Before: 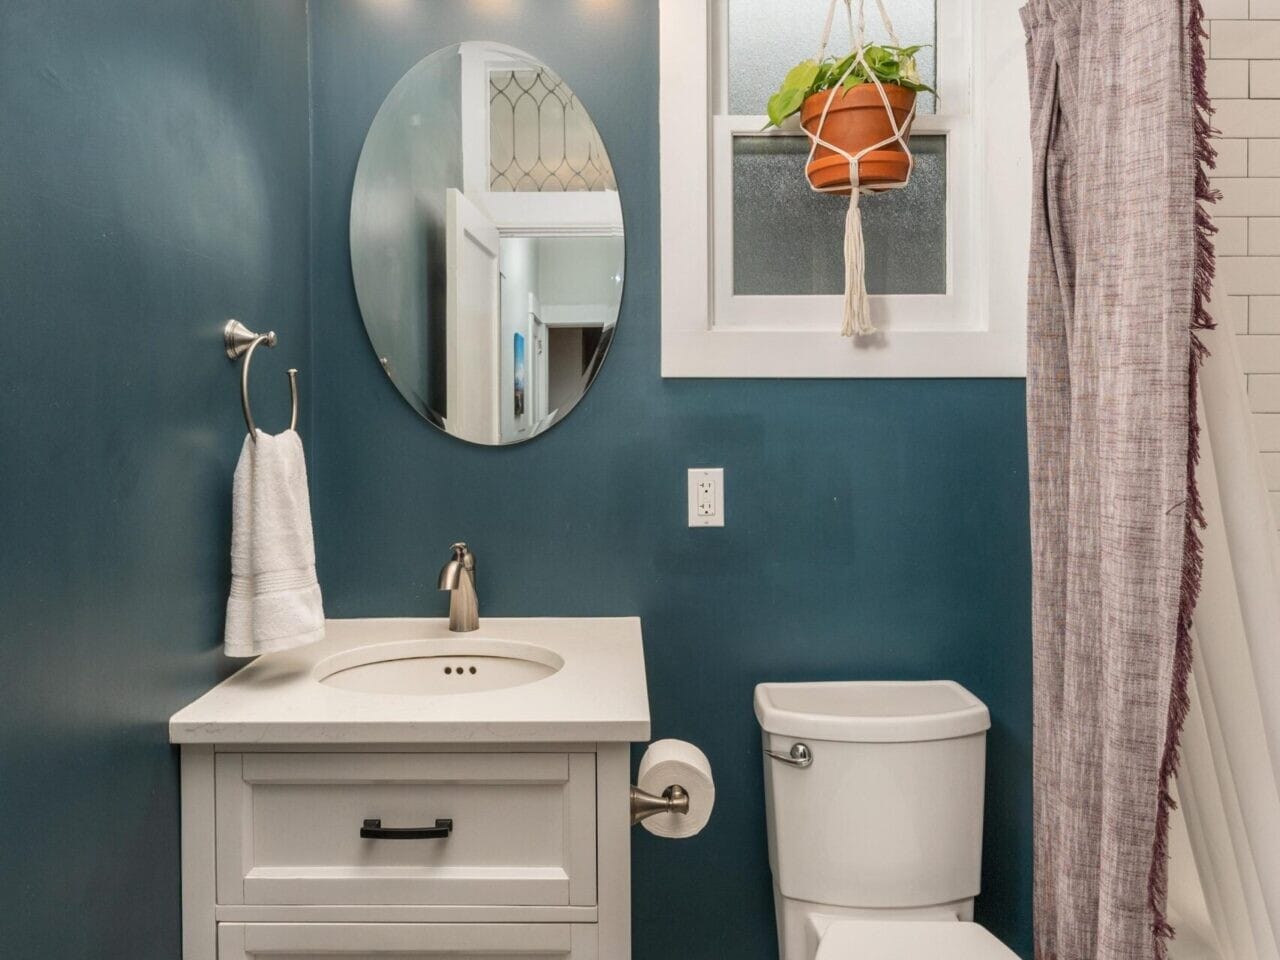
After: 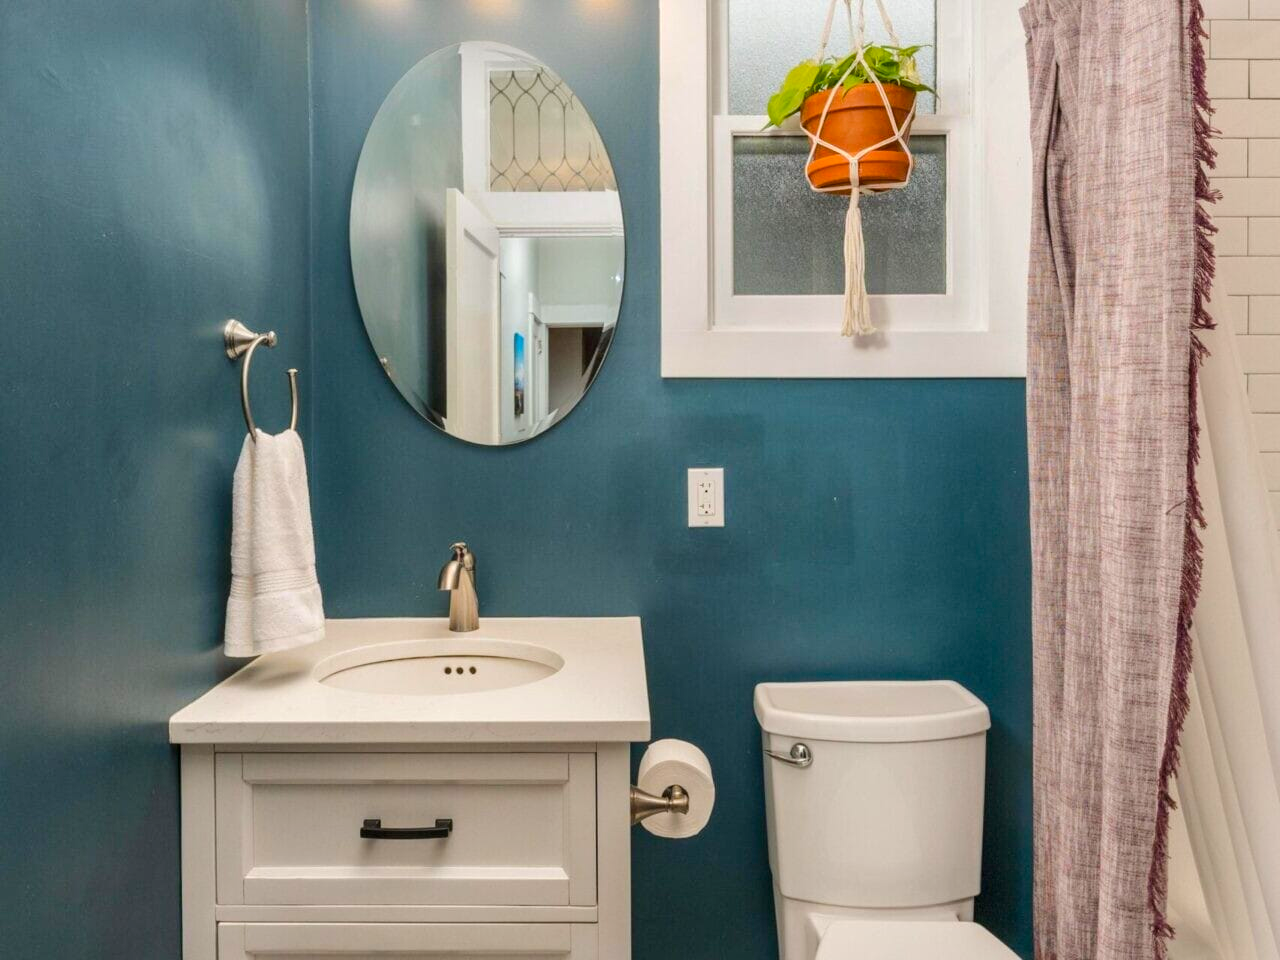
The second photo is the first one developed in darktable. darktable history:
local contrast: mode bilateral grid, contrast 20, coarseness 50, detail 120%, midtone range 0.2
color balance rgb: perceptual saturation grading › global saturation 25%, perceptual brilliance grading › mid-tones 10%, perceptual brilliance grading › shadows 15%, global vibrance 20%
